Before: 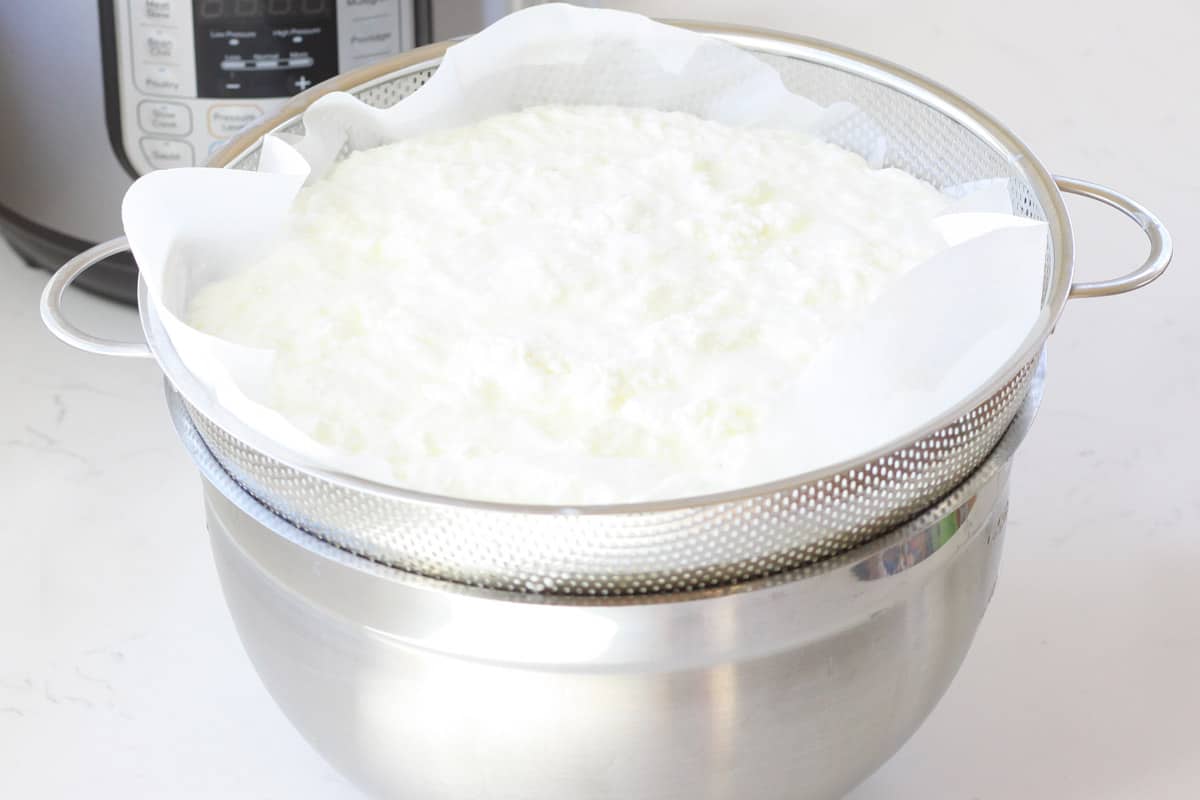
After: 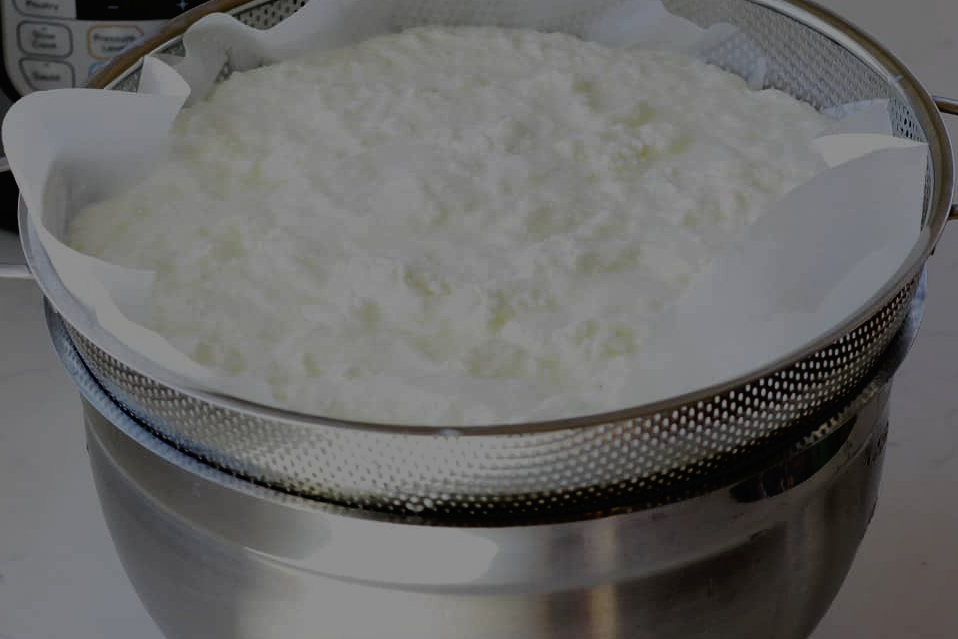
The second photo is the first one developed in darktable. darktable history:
exposure: exposure -2.002 EV, compensate highlight preservation false
tone curve: curves: ch0 [(0, 0) (0.003, 0.008) (0.011, 0.008) (0.025, 0.008) (0.044, 0.008) (0.069, 0.006) (0.1, 0.006) (0.136, 0.006) (0.177, 0.008) (0.224, 0.012) (0.277, 0.026) (0.335, 0.083) (0.399, 0.165) (0.468, 0.292) (0.543, 0.416) (0.623, 0.535) (0.709, 0.692) (0.801, 0.853) (0.898, 0.981) (1, 1)], preserve colors none
tone equalizer: -8 EV -0.75 EV, -7 EV -0.7 EV, -6 EV -0.6 EV, -5 EV -0.4 EV, -3 EV 0.4 EV, -2 EV 0.6 EV, -1 EV 0.7 EV, +0 EV 0.75 EV, edges refinement/feathering 500, mask exposure compensation -1.57 EV, preserve details no
crop and rotate: left 10.071%, top 10.071%, right 10.02%, bottom 10.02%
shadows and highlights: on, module defaults
